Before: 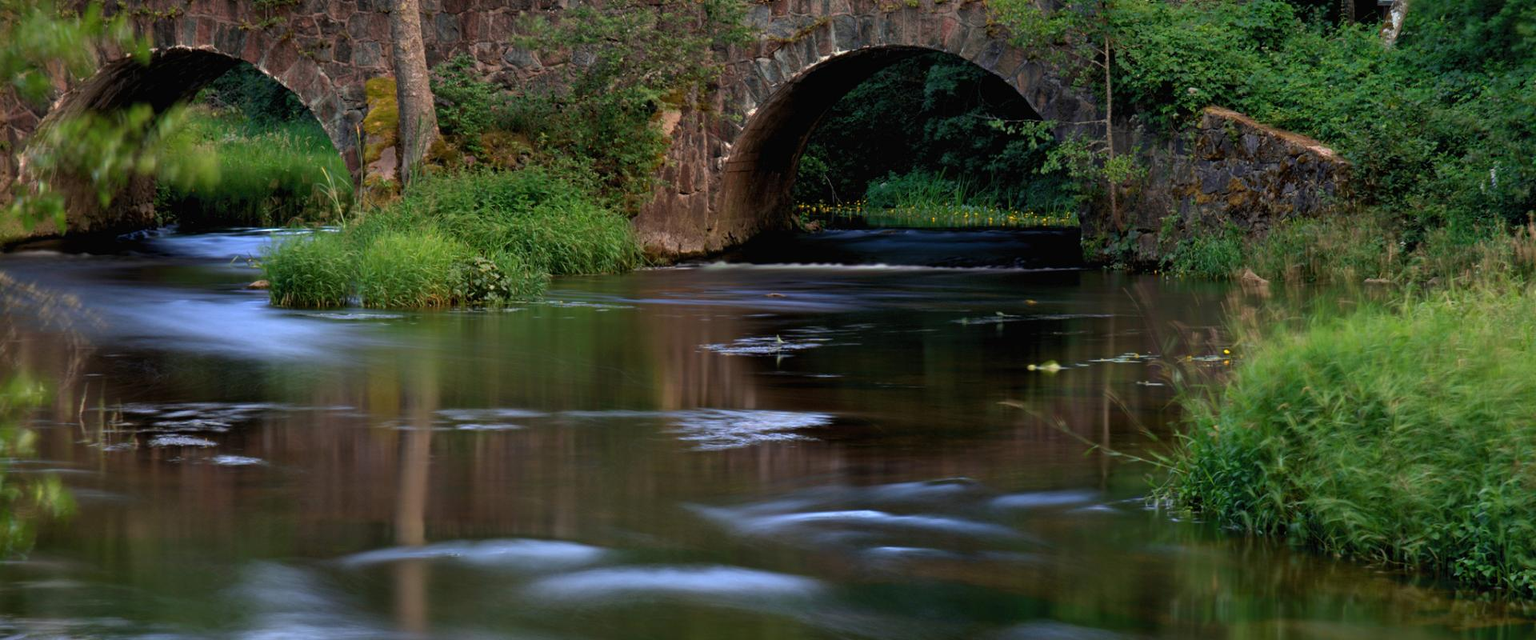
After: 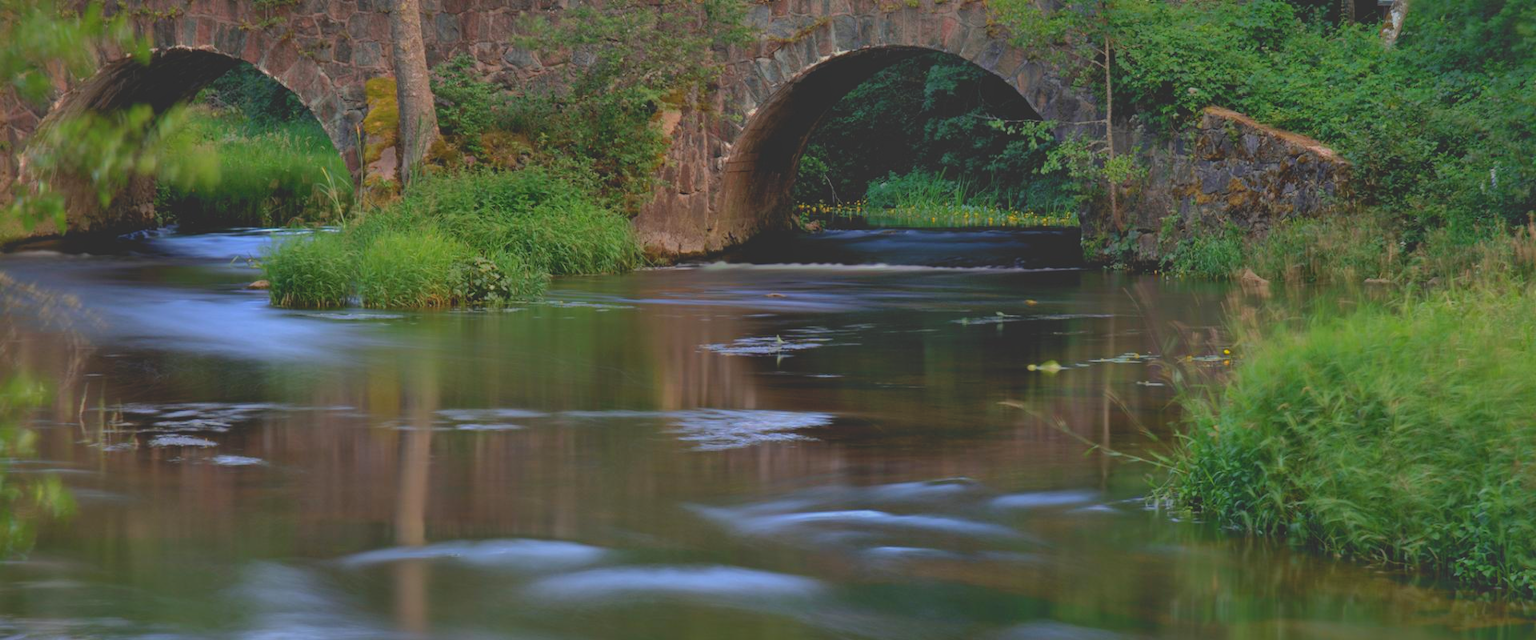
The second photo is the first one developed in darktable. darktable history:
exposure: compensate highlight preservation false
shadows and highlights: on, module defaults
contrast brightness saturation: contrast -0.287
